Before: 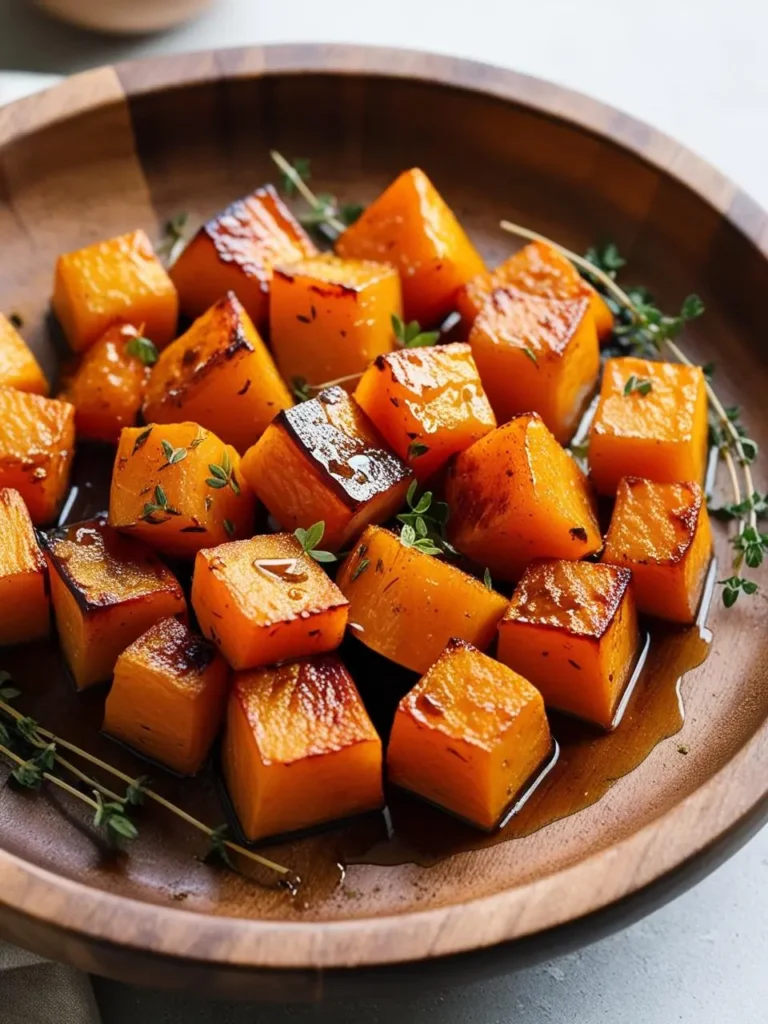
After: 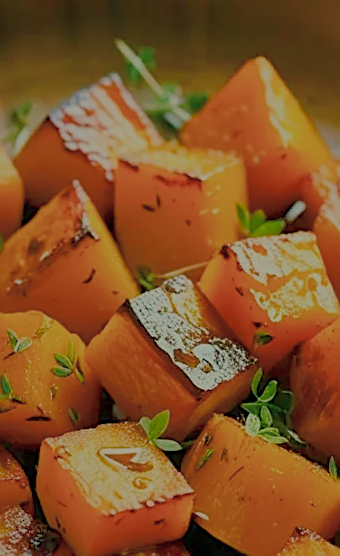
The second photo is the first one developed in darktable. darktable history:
sharpen: amount 0.594
color correction: highlights a* -5.93, highlights b* 11.3
crop: left 20.291%, top 10.85%, right 35.365%, bottom 34.848%
filmic rgb: black relative exposure -13.94 EV, white relative exposure 7.96 EV, hardness 3.75, latitude 49.49%, contrast 0.51
color balance rgb: shadows lift › chroma 12.039%, shadows lift › hue 131.47°, perceptual saturation grading › global saturation 0.962%, perceptual saturation grading › mid-tones 6.375%, perceptual saturation grading › shadows 71.865%
shadows and highlights: on, module defaults
